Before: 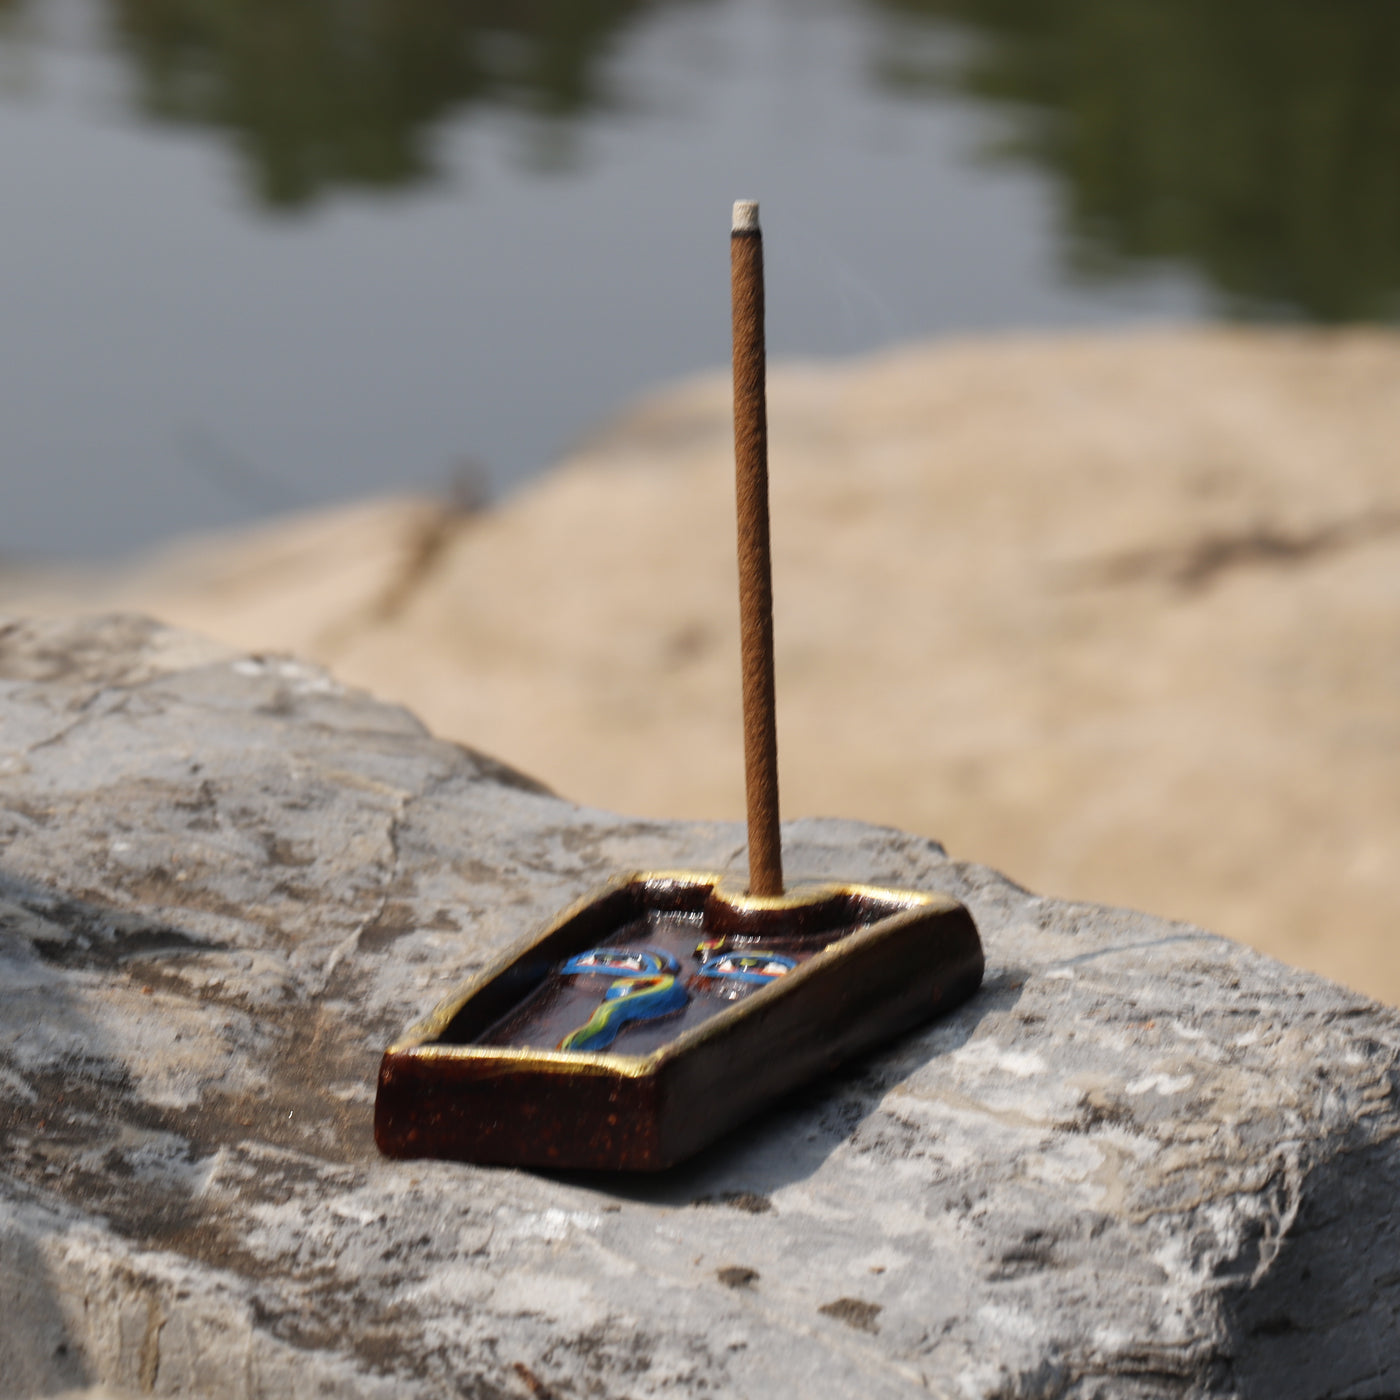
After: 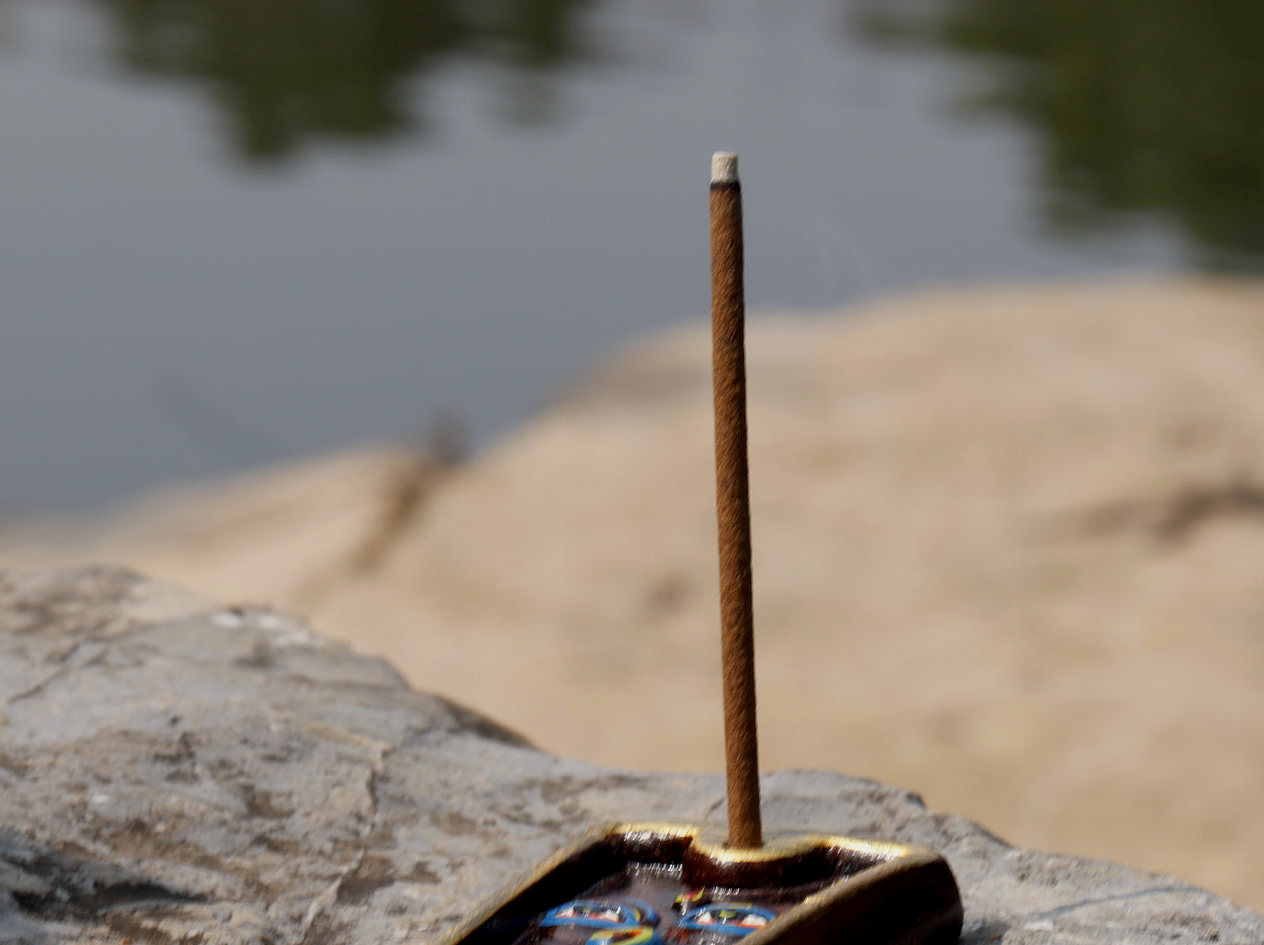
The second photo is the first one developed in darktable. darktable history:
crop: left 1.509%, top 3.452%, right 7.696%, bottom 28.452%
exposure: black level correction 0.006, exposure -0.226 EV, compensate highlight preservation false
